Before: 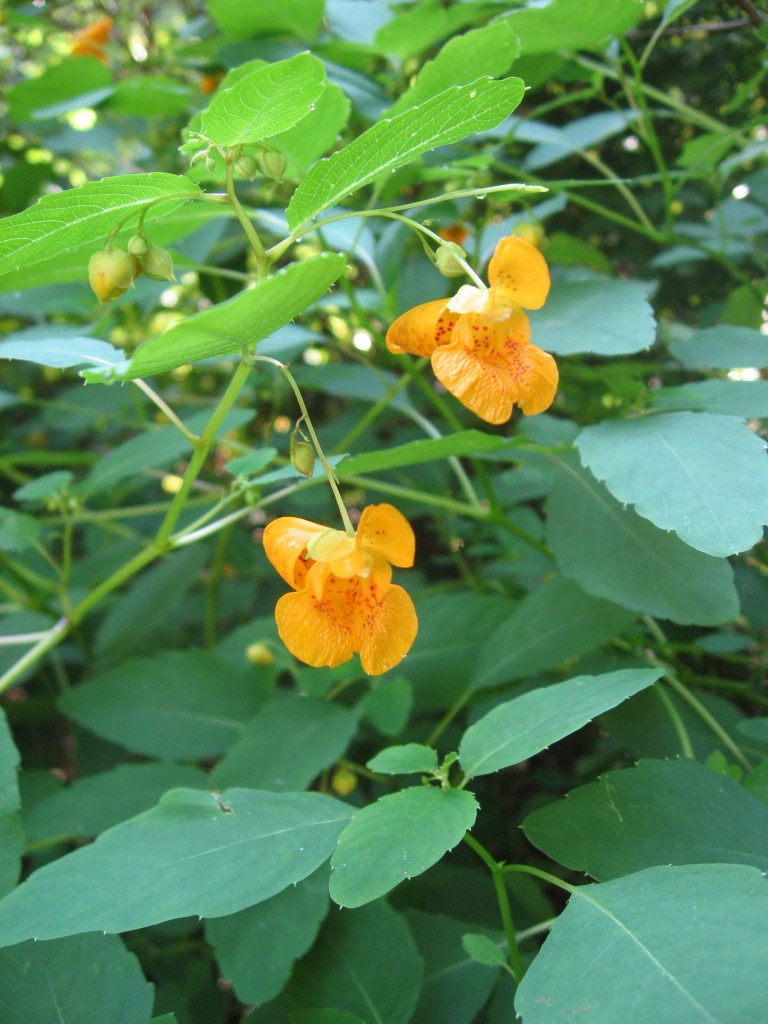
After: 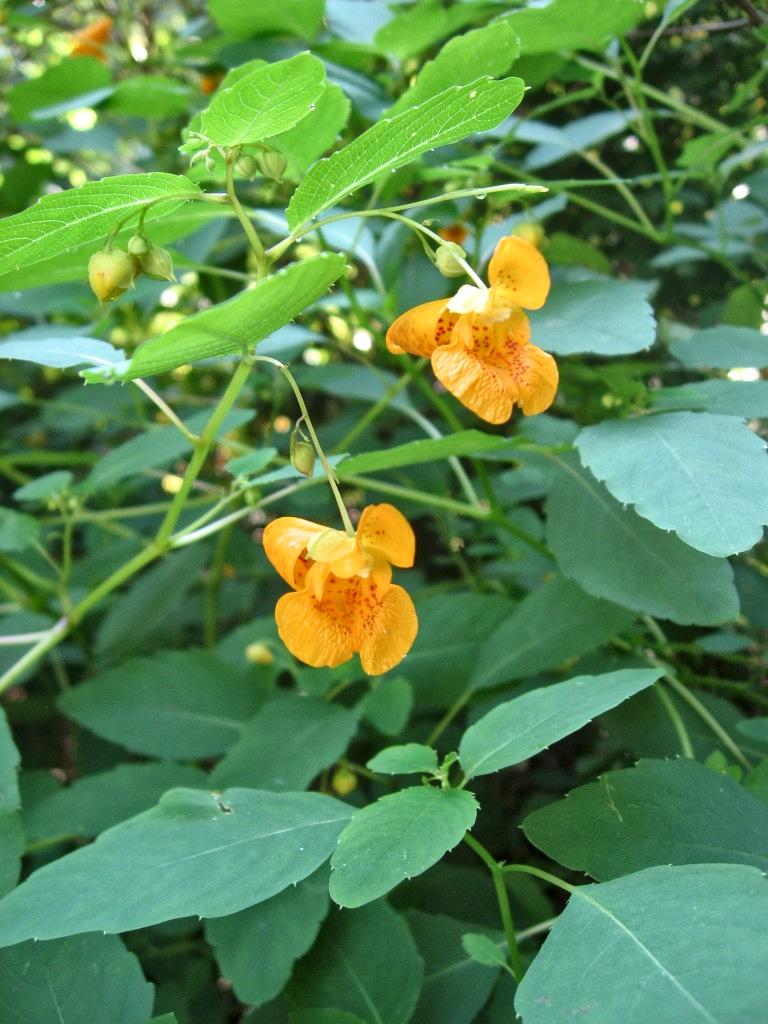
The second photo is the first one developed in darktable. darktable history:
local contrast: mode bilateral grid, contrast 20, coarseness 20, detail 150%, midtone range 0.2
